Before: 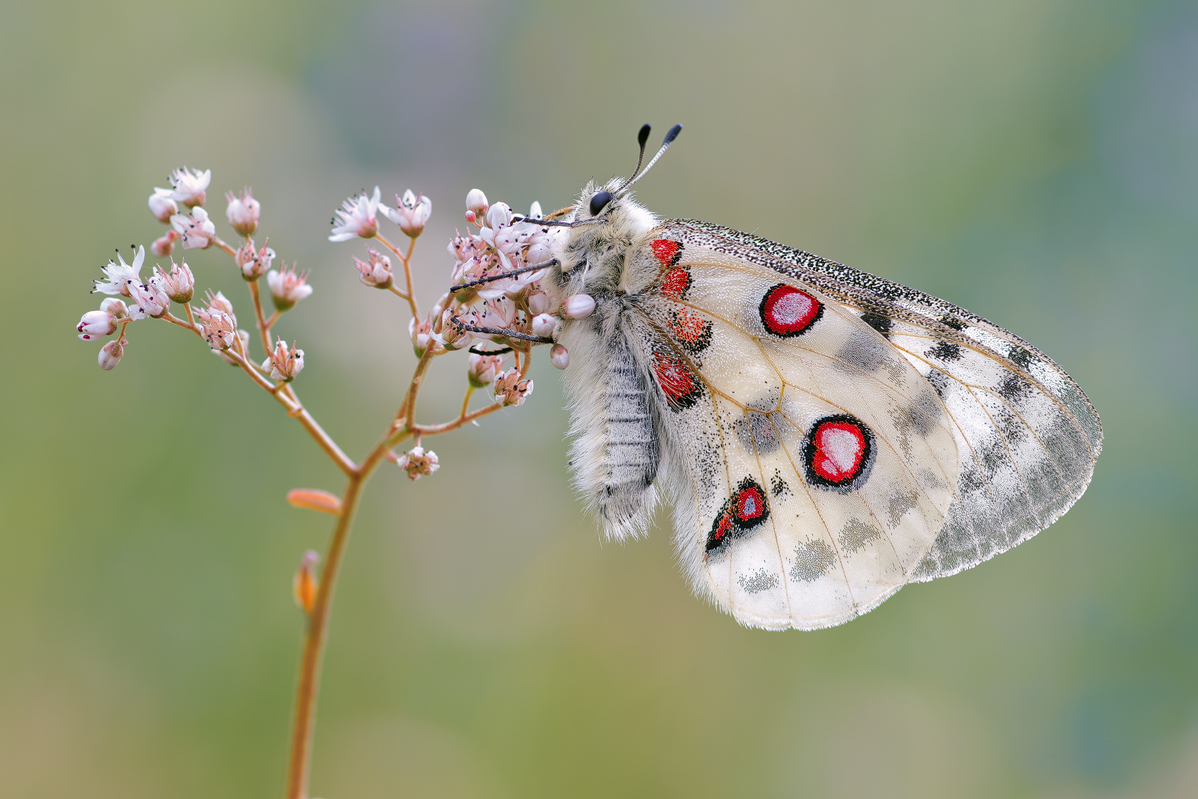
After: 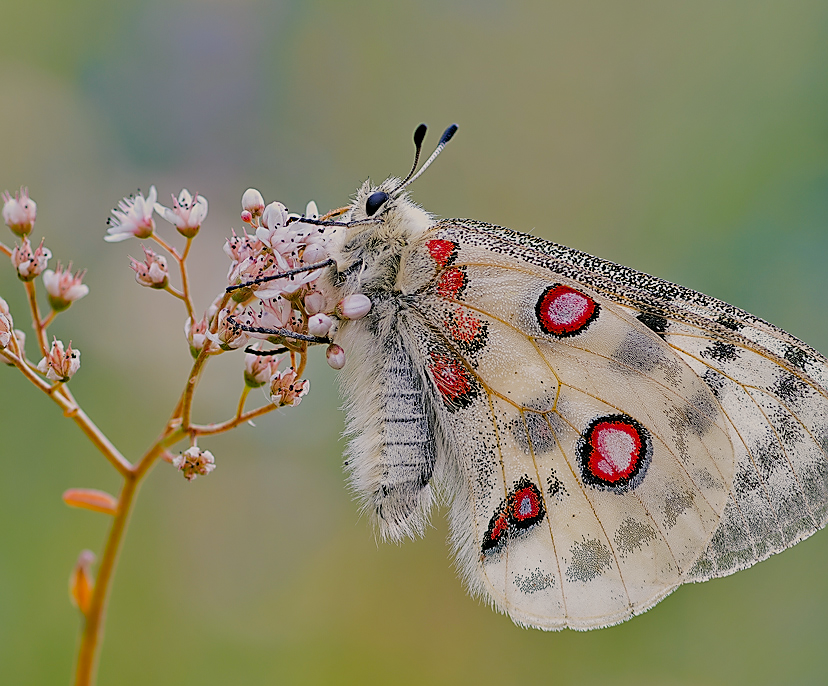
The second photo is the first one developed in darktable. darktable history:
haze removal: compatibility mode true, adaptive false
crop: left 18.708%, right 12.138%, bottom 14.14%
color balance rgb: shadows lift › chroma 0.861%, shadows lift › hue 114.47°, highlights gain › chroma 2.983%, highlights gain › hue 76.08°, linear chroma grading › global chroma 14.824%, perceptual saturation grading › global saturation -0.076%, global vibrance 1.562%, saturation formula JzAzBz (2021)
sharpen: radius 1.386, amount 1.262, threshold 0.784
exposure: exposure -0.02 EV, compensate highlight preservation false
filmic rgb: black relative exposure -7.25 EV, white relative exposure 5.1 EV, hardness 3.22
shadows and highlights: shadows 20.83, highlights -82.21, soften with gaussian
